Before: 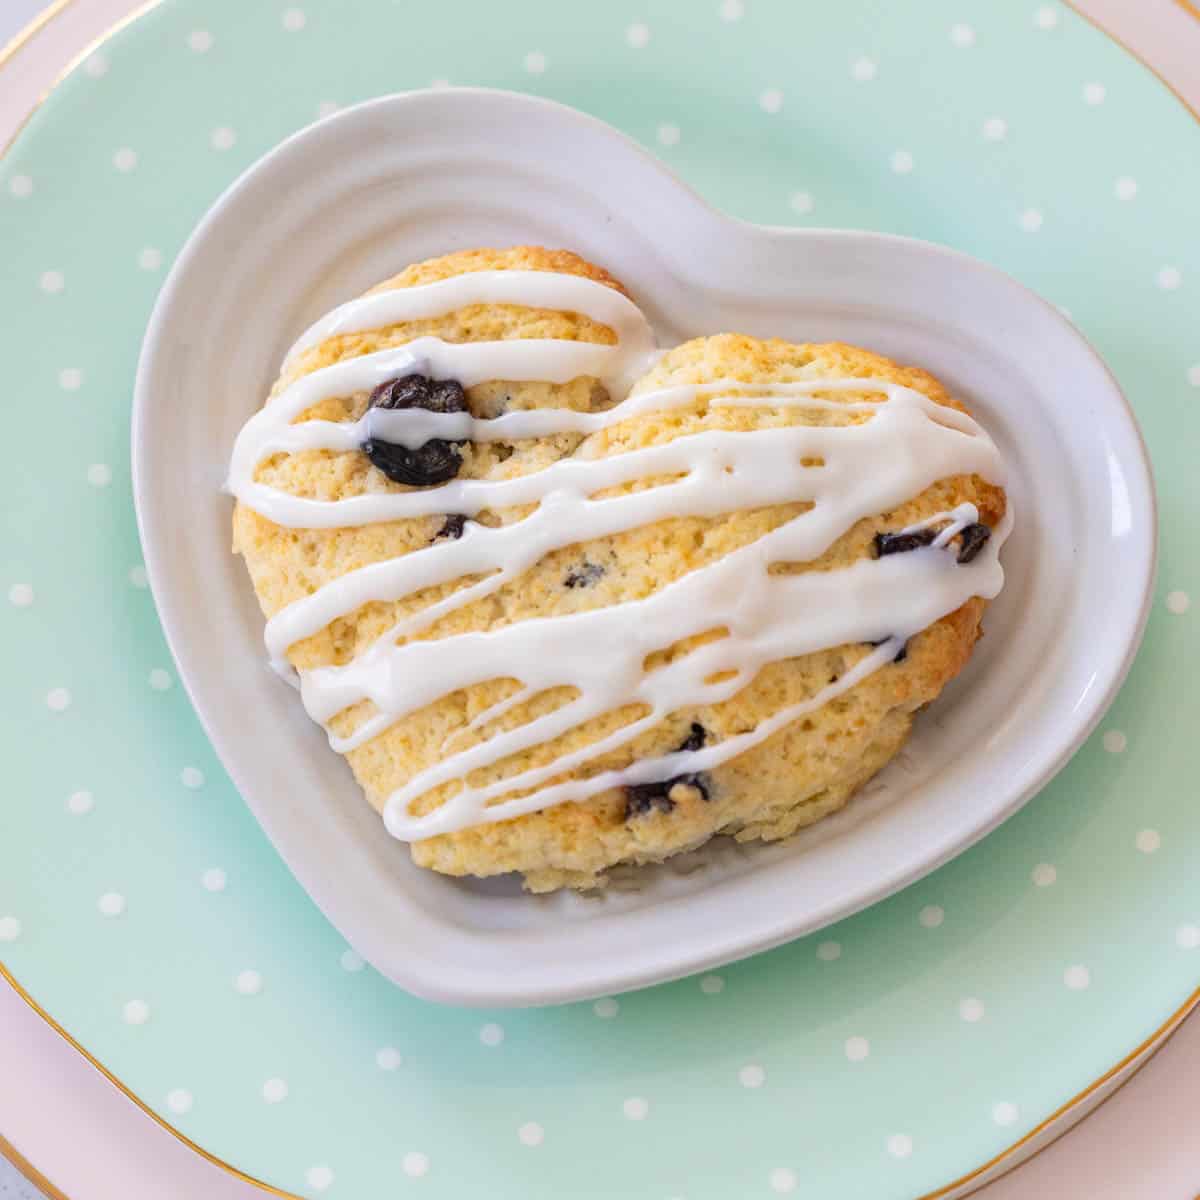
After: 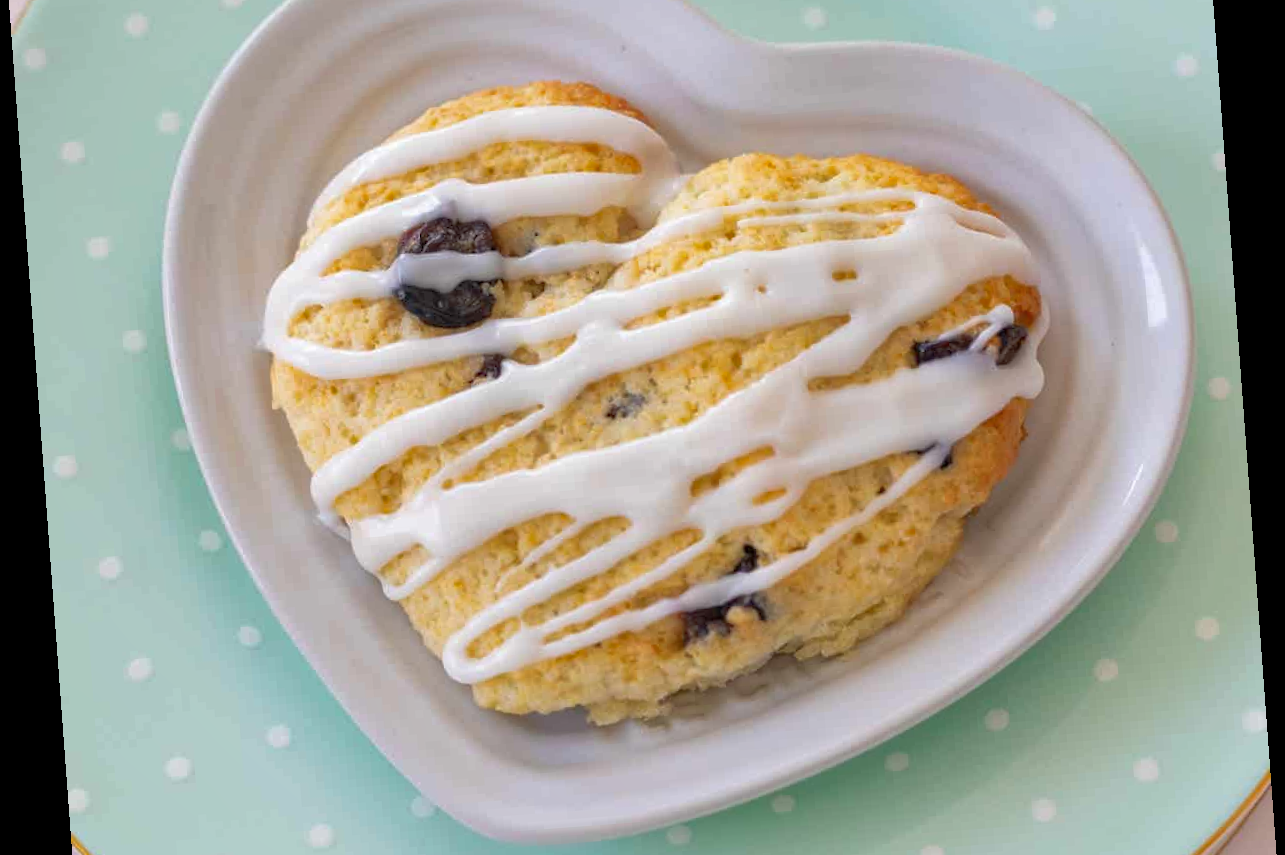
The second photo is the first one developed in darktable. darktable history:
rotate and perspective: rotation -4.25°, automatic cropping off
shadows and highlights: on, module defaults
crop: top 16.727%, bottom 16.727%
